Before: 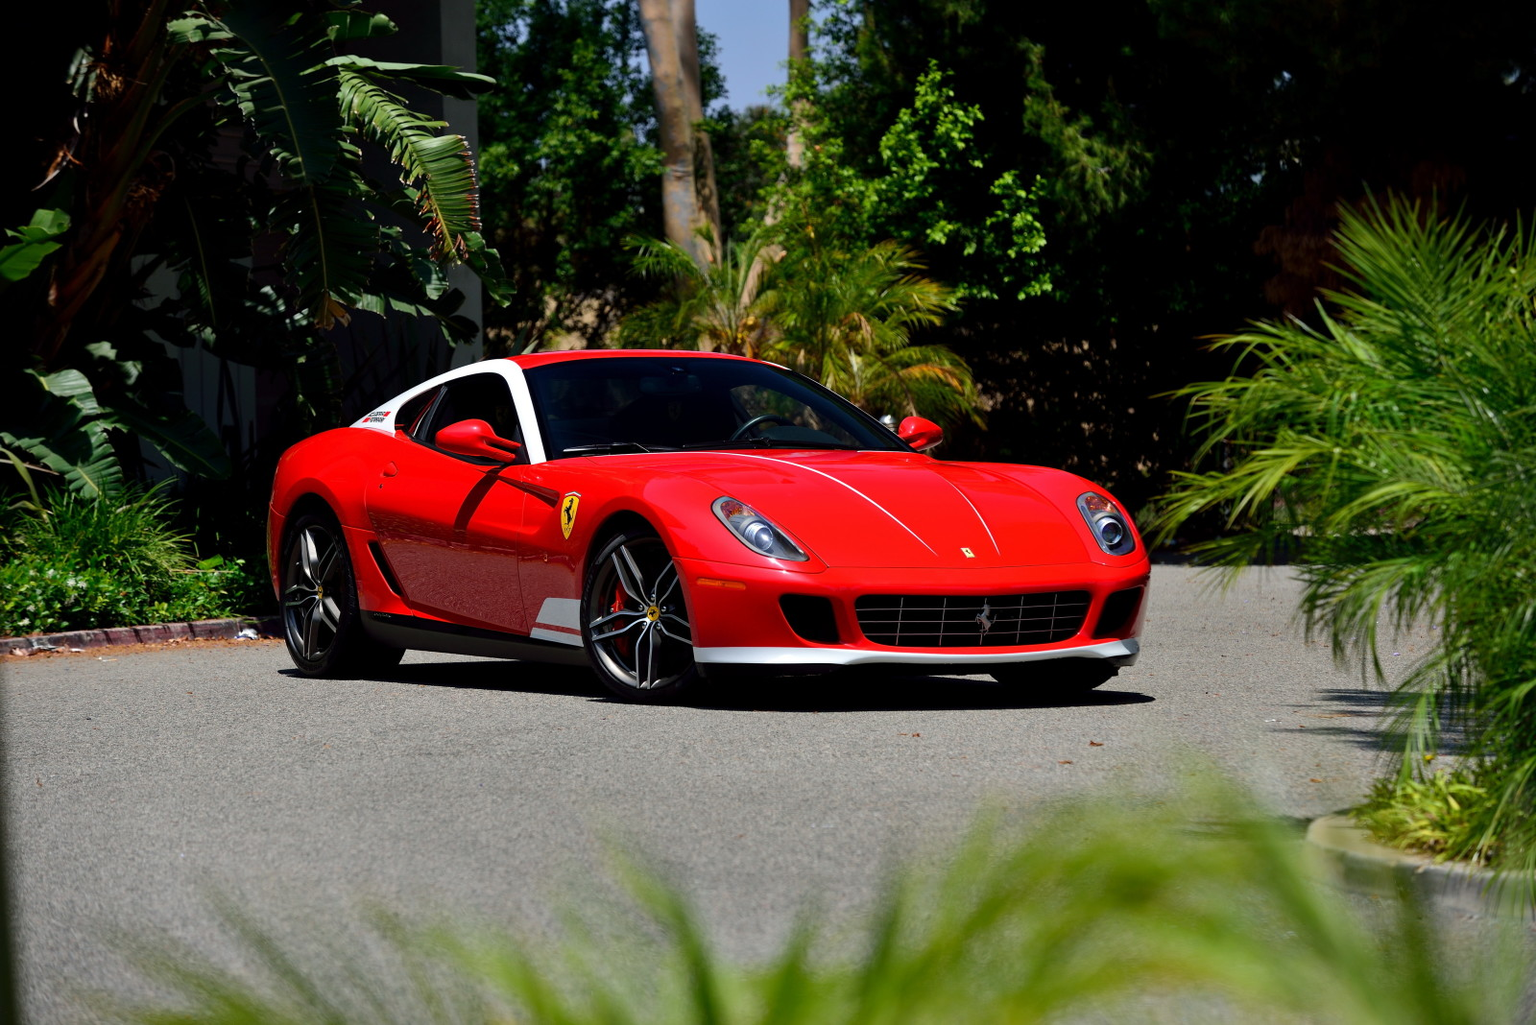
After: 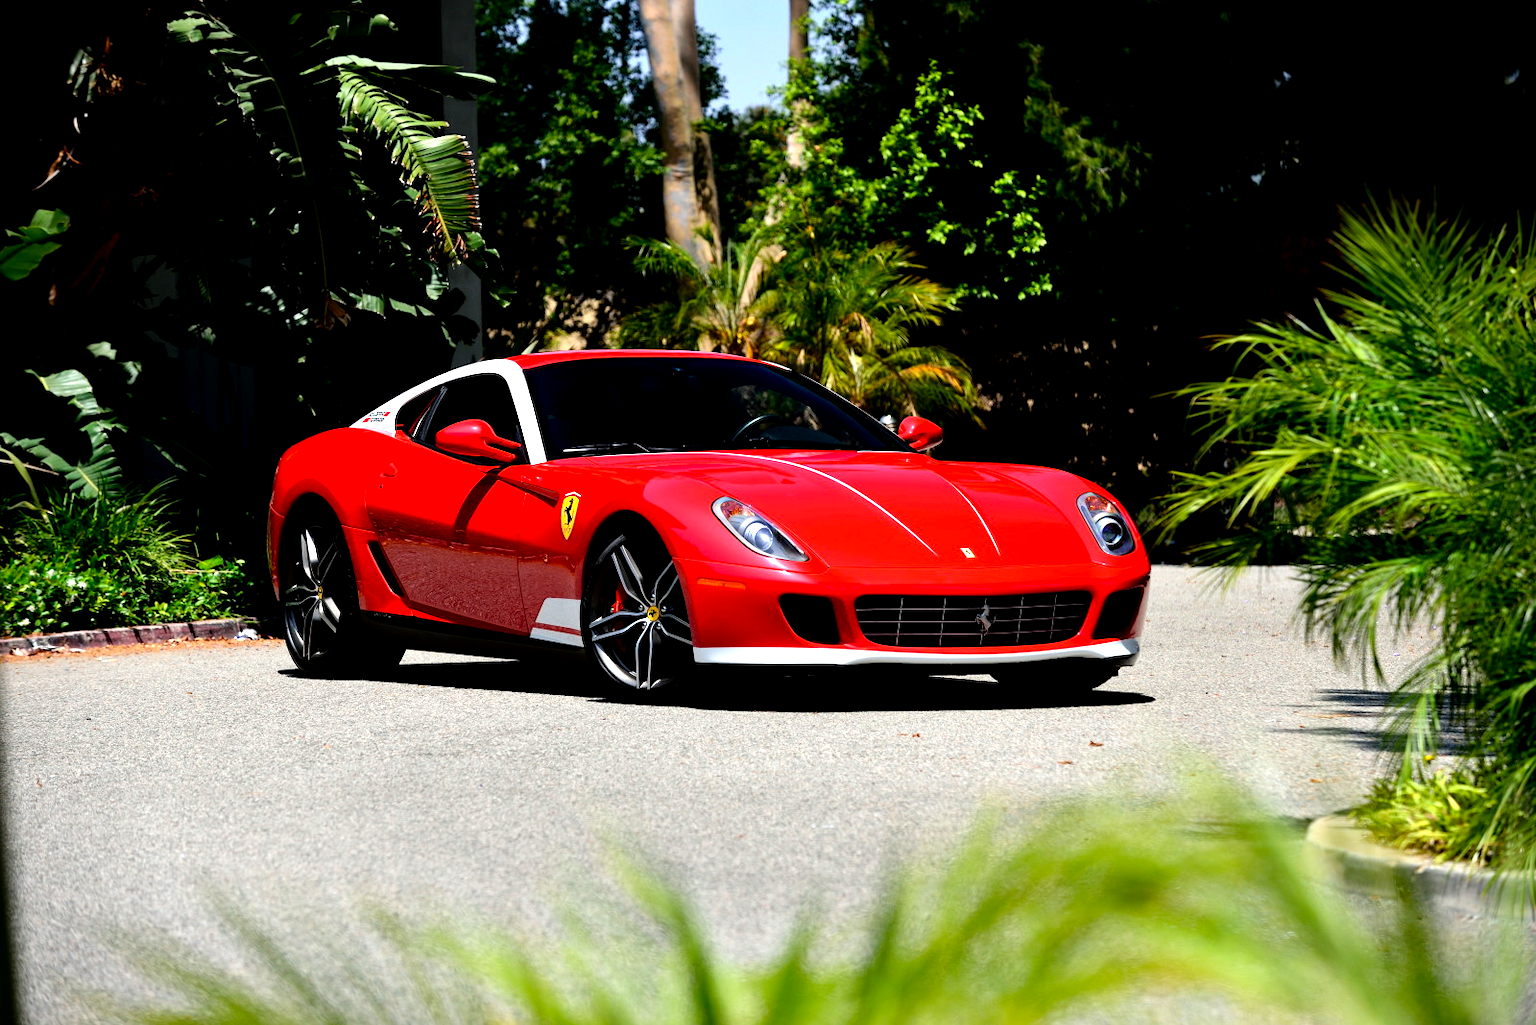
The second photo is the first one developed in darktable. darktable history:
exposure: black level correction 0.007, exposure 0.157 EV, compensate highlight preservation false
tone equalizer: -8 EV -1.1 EV, -7 EV -1.04 EV, -6 EV -0.876 EV, -5 EV -0.569 EV, -3 EV 0.572 EV, -2 EV 0.889 EV, -1 EV 1.01 EV, +0 EV 1.06 EV
